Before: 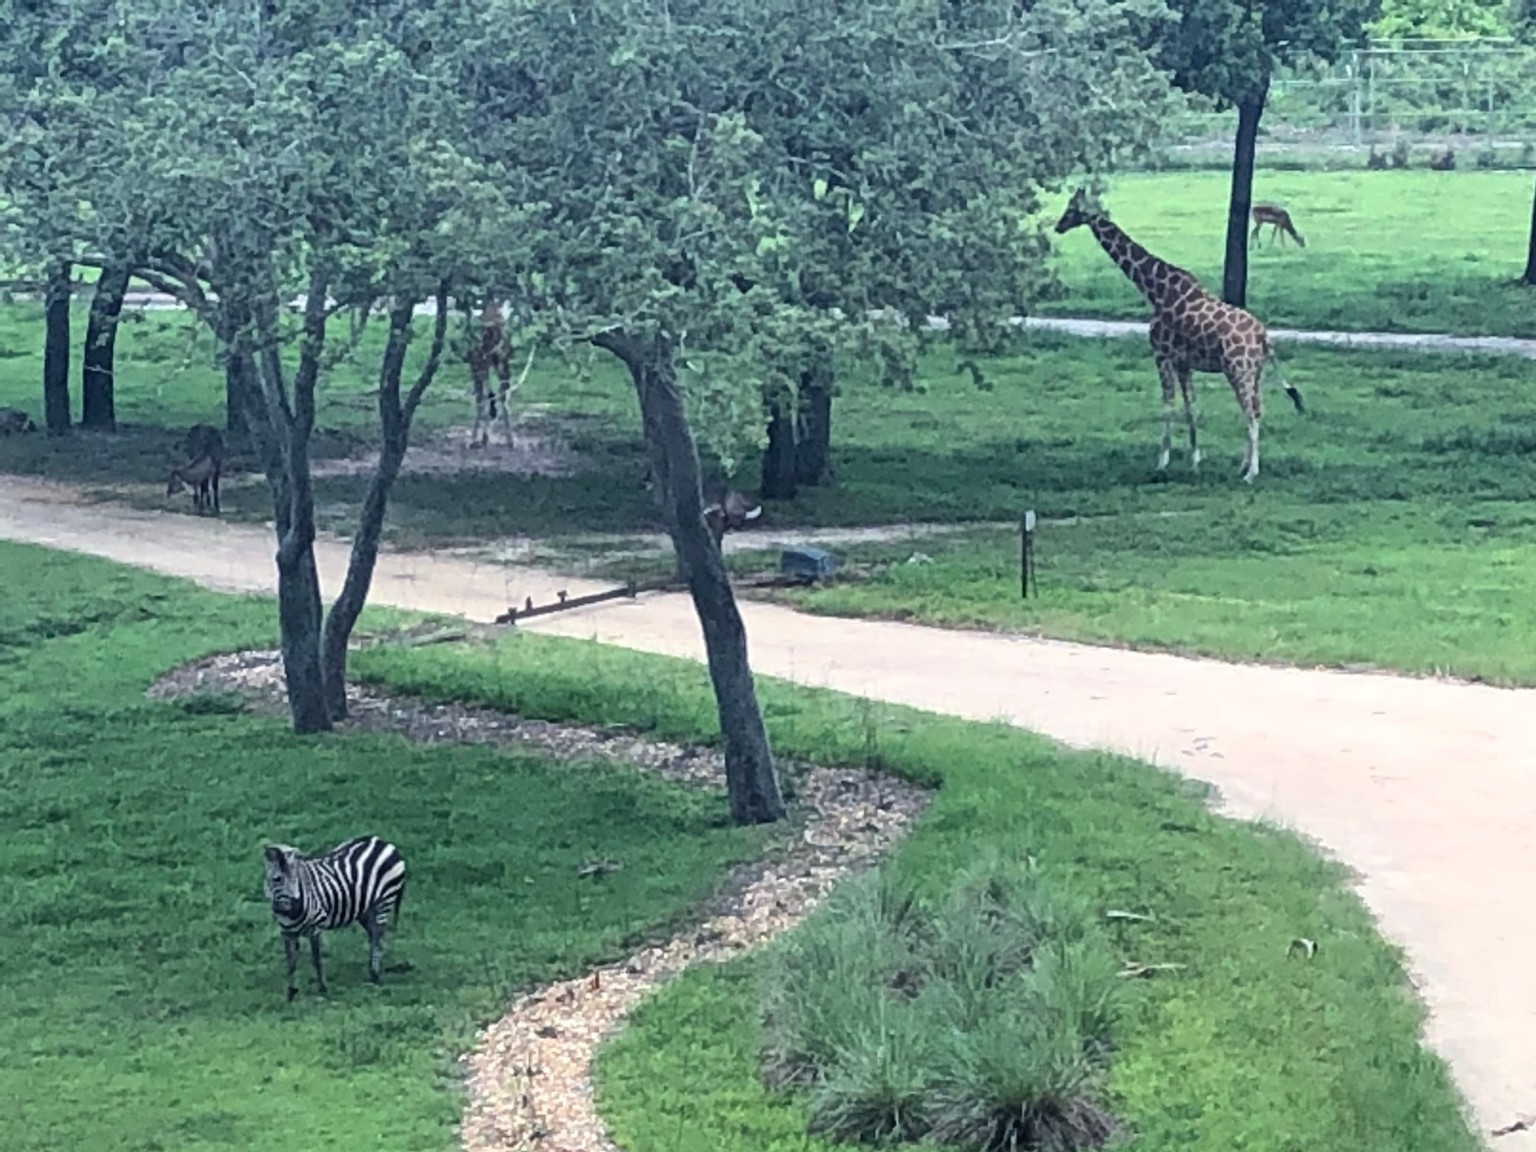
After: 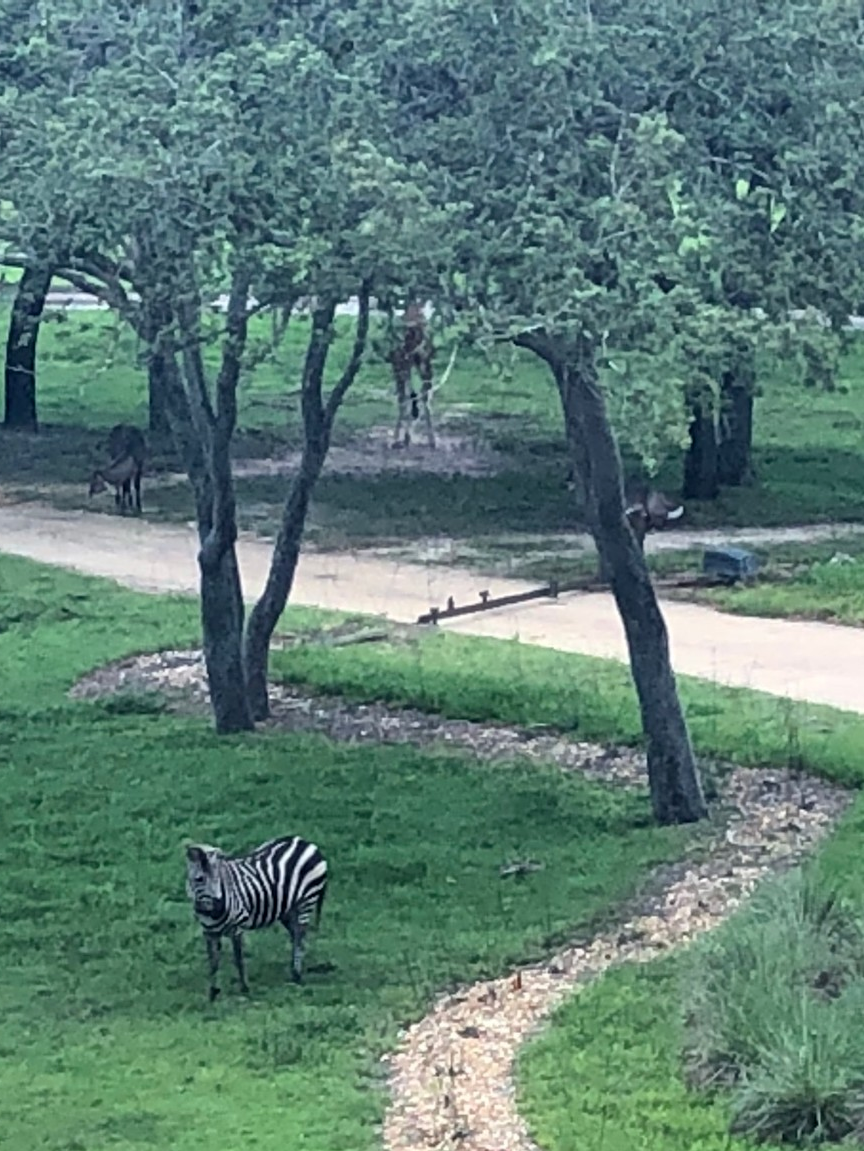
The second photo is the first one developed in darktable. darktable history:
color balance: mode lift, gamma, gain (sRGB), lift [0.97, 1, 1, 1], gamma [1.03, 1, 1, 1]
crop: left 5.114%, right 38.589%
